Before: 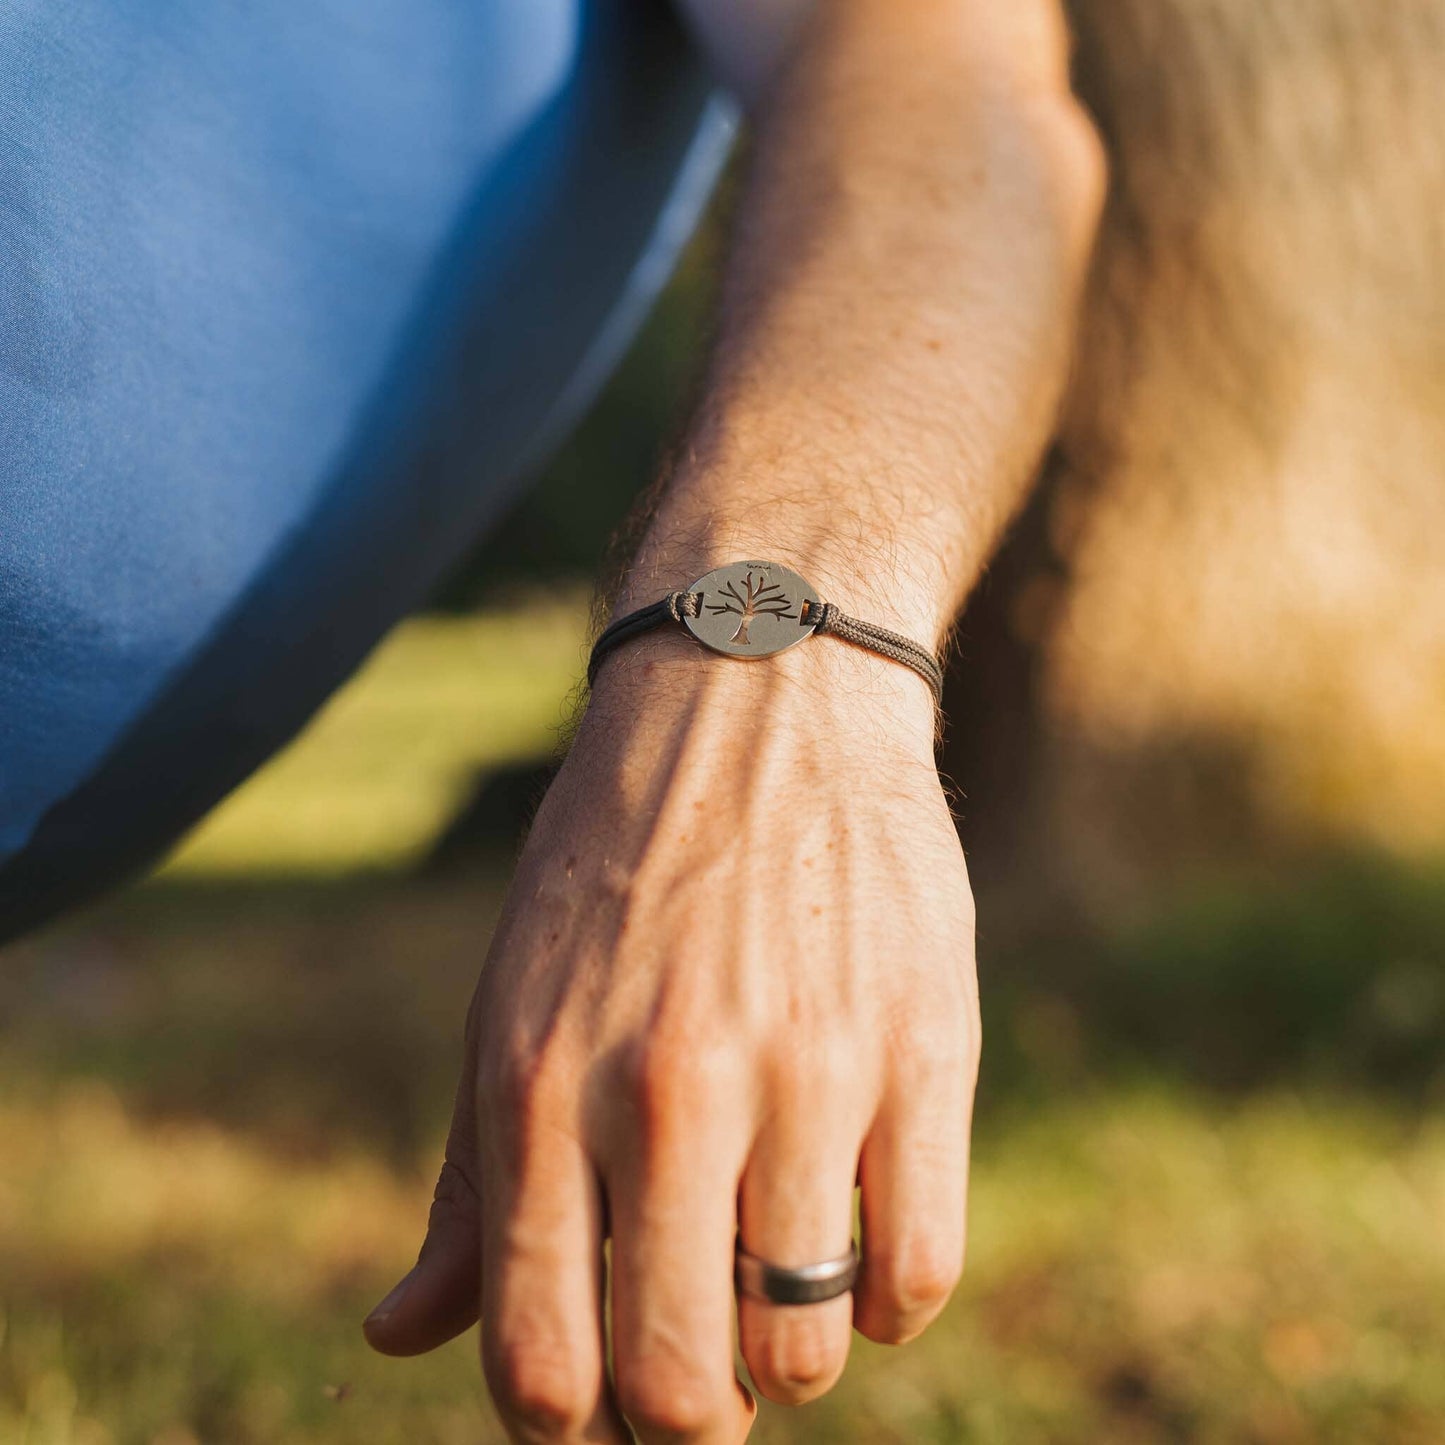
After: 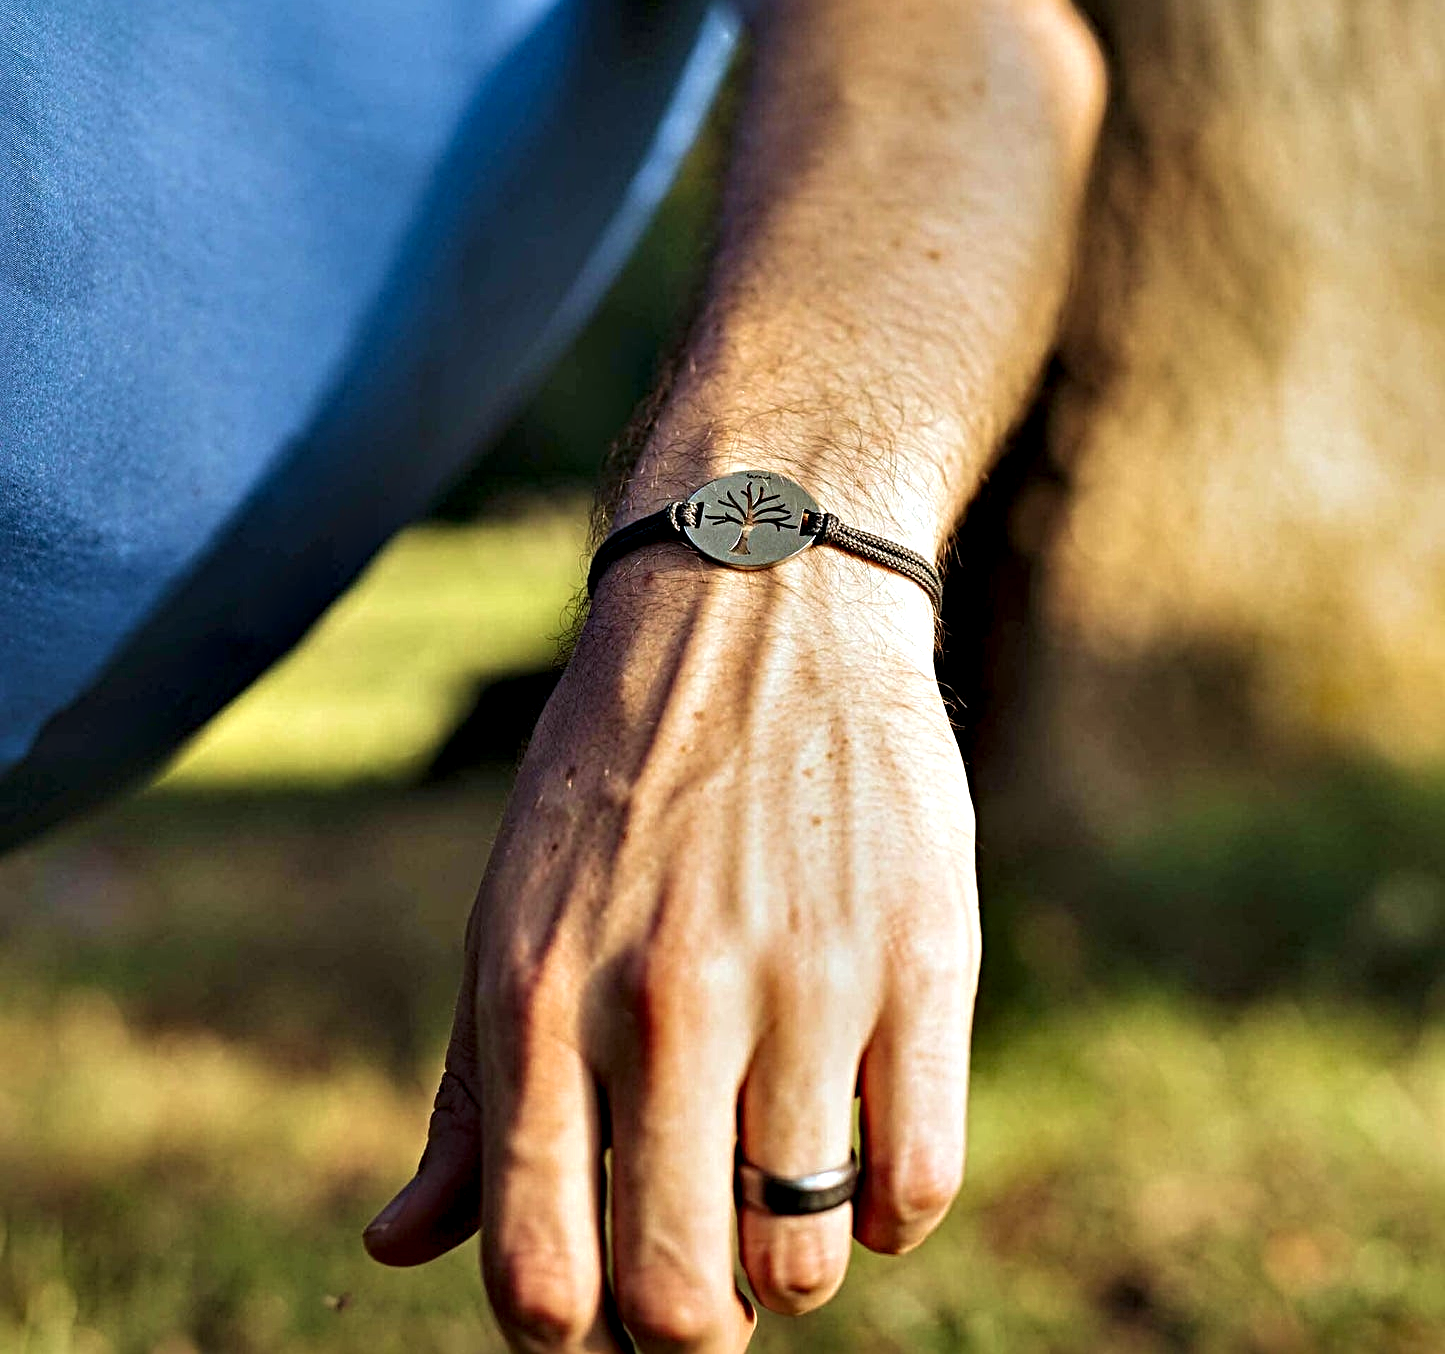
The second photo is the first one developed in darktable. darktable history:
sharpen: radius 4.883
crop and rotate: top 6.25%
contrast equalizer: octaves 7, y [[0.627 ×6], [0.563 ×6], [0 ×6], [0 ×6], [0 ×6]]
velvia: on, module defaults
white balance: red 0.925, blue 1.046
